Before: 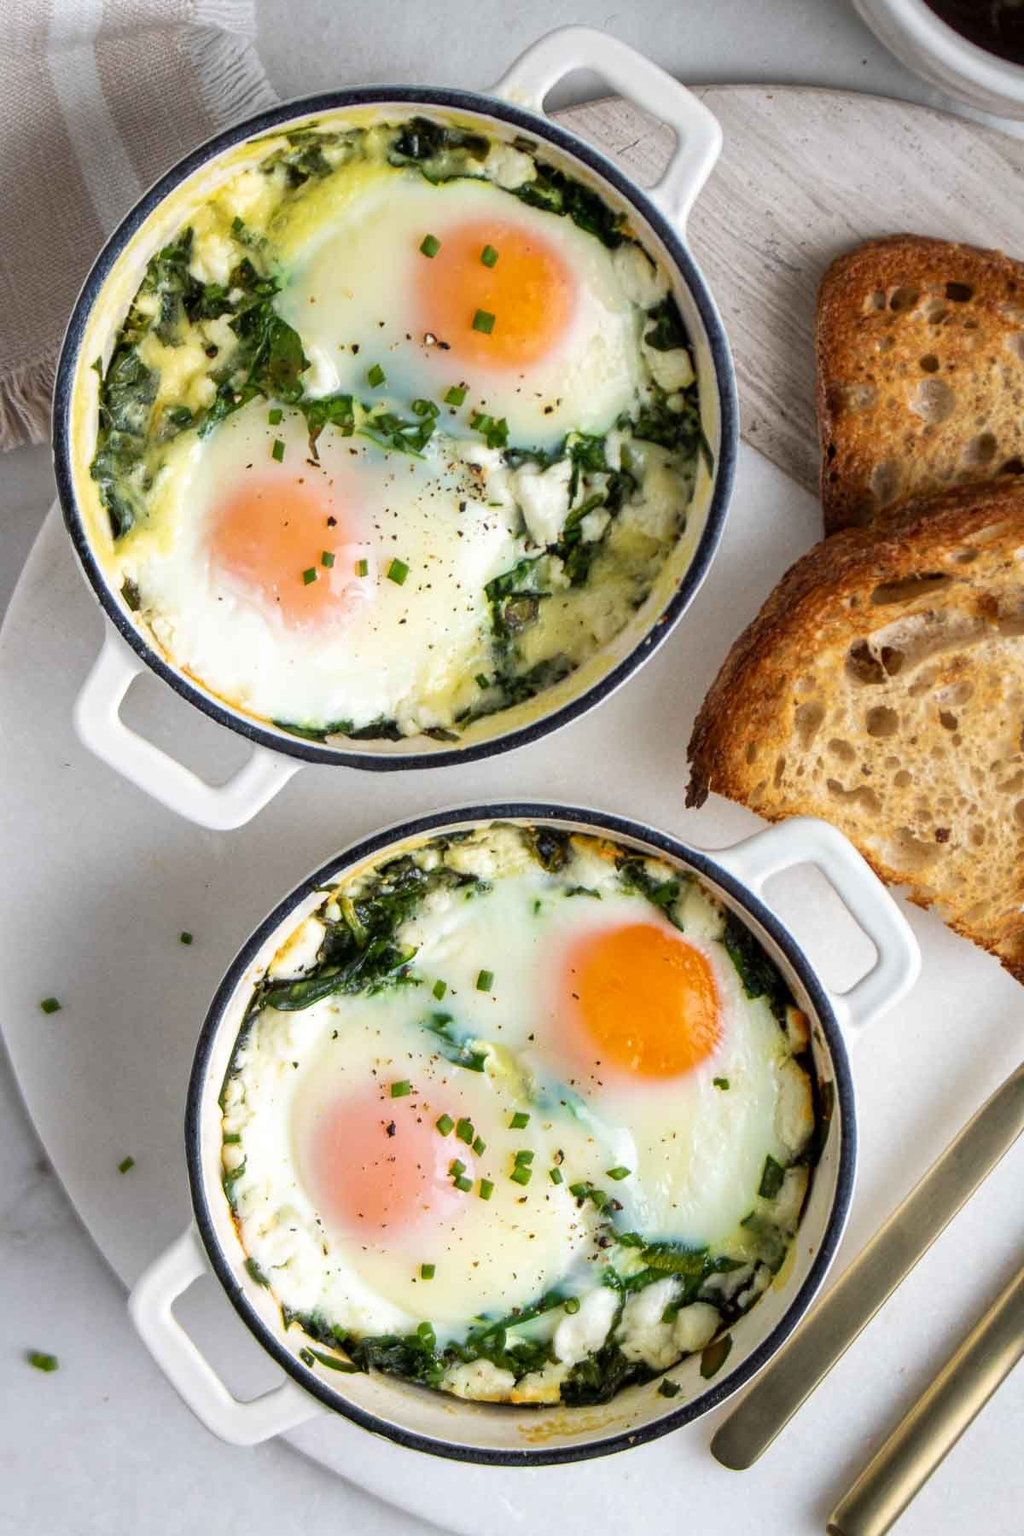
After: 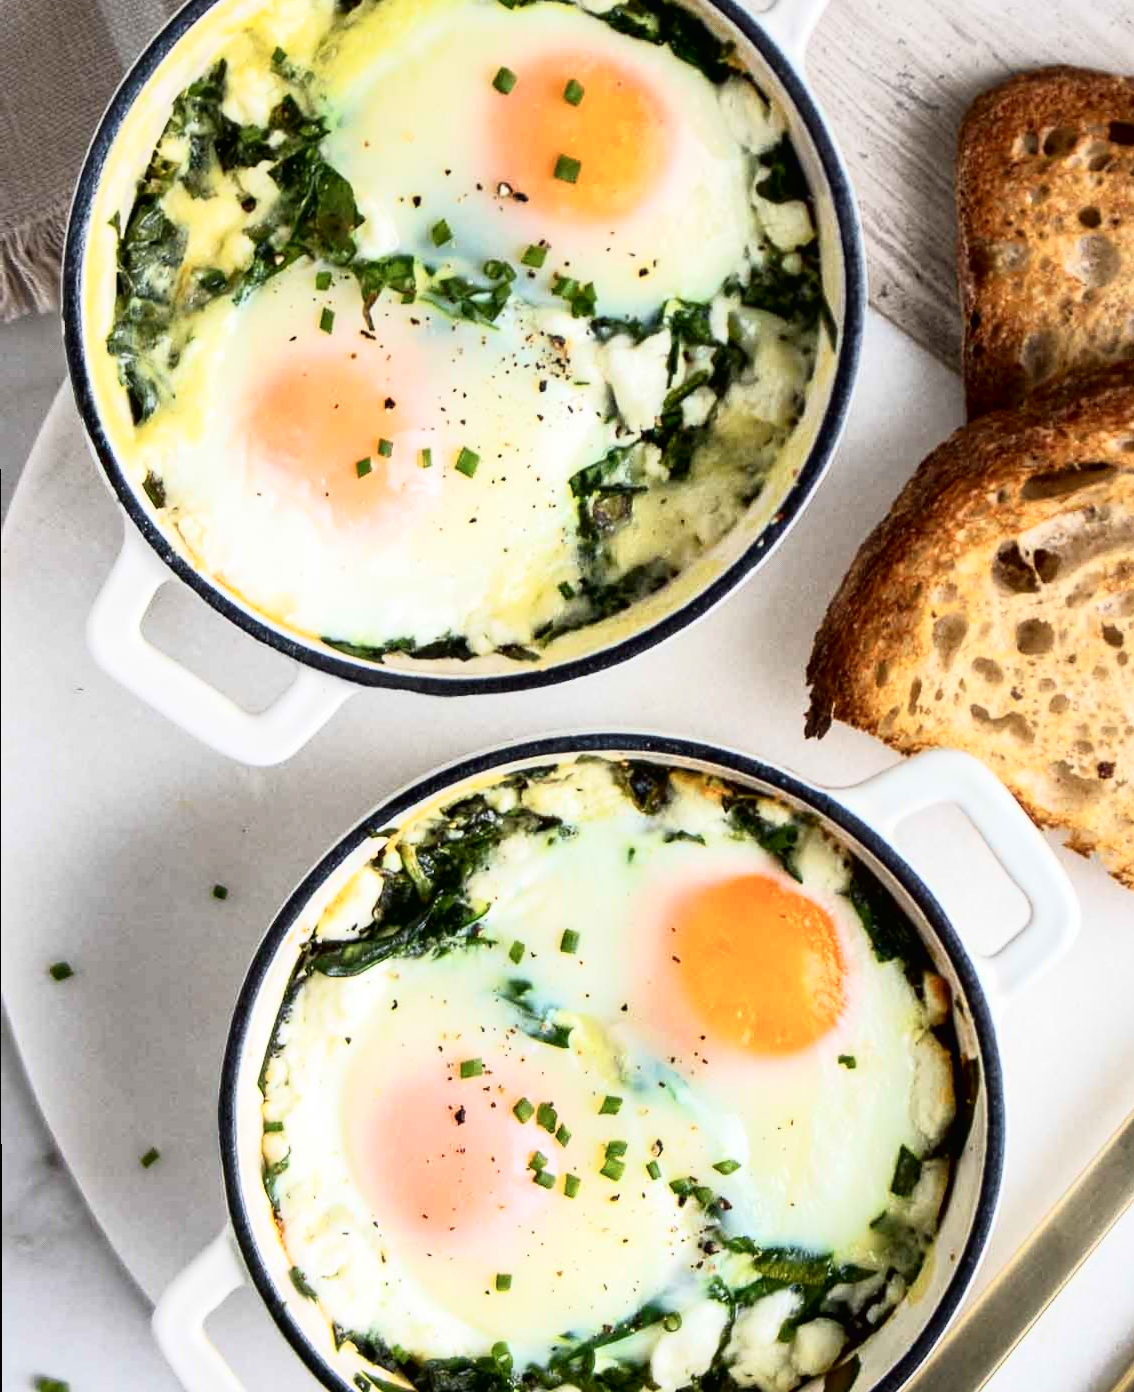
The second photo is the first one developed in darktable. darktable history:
tone curve: curves: ch0 [(0.016, 0.011) (0.084, 0.026) (0.469, 0.508) (0.721, 0.862) (1, 1)], color space Lab, independent channels, preserve colors none
crop and rotate: angle 0.085°, top 11.601%, right 5.65%, bottom 11.088%
